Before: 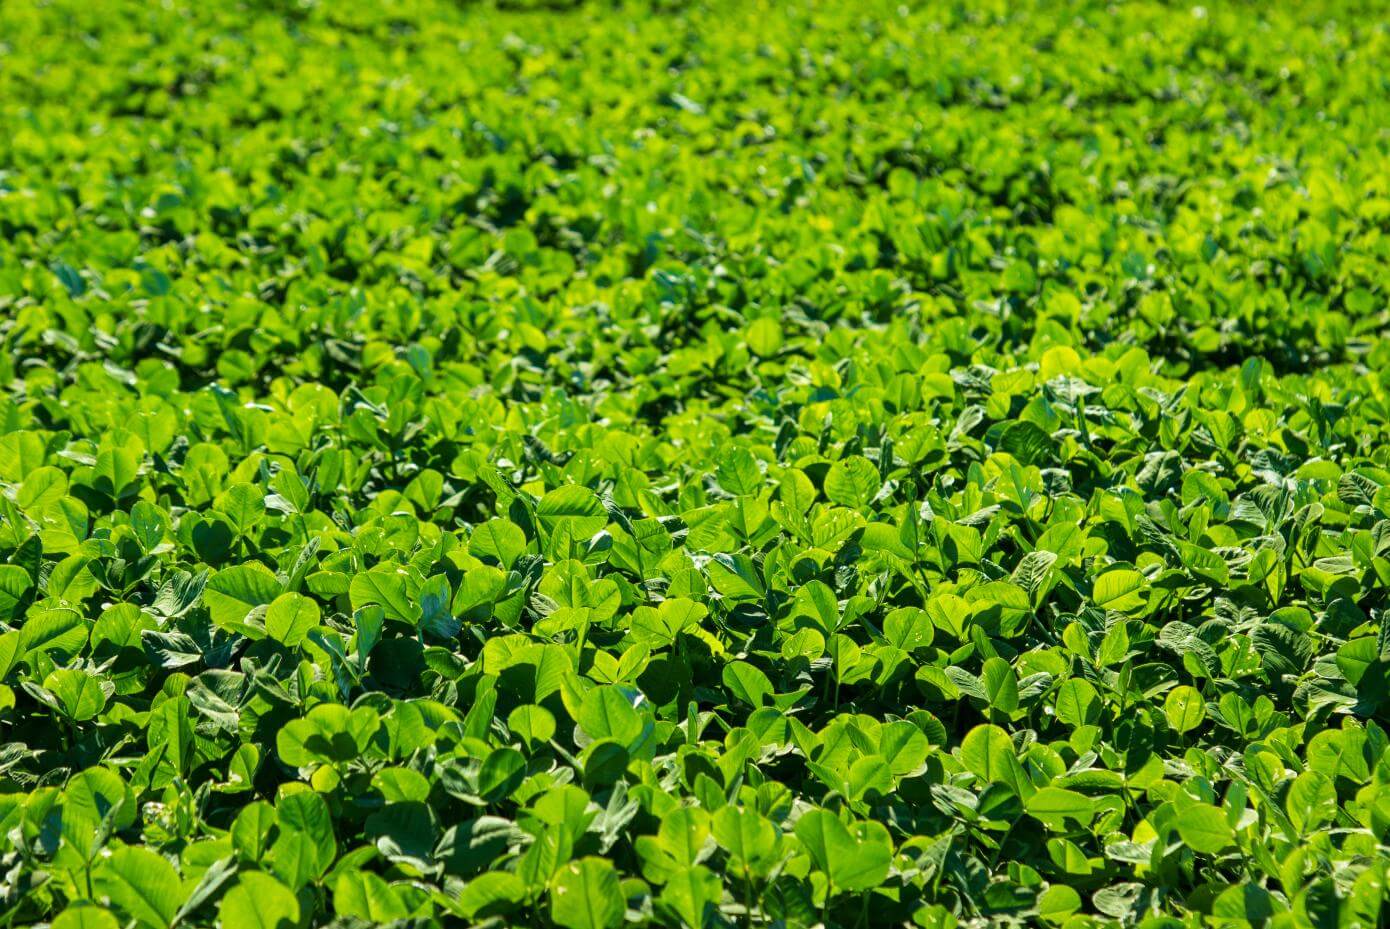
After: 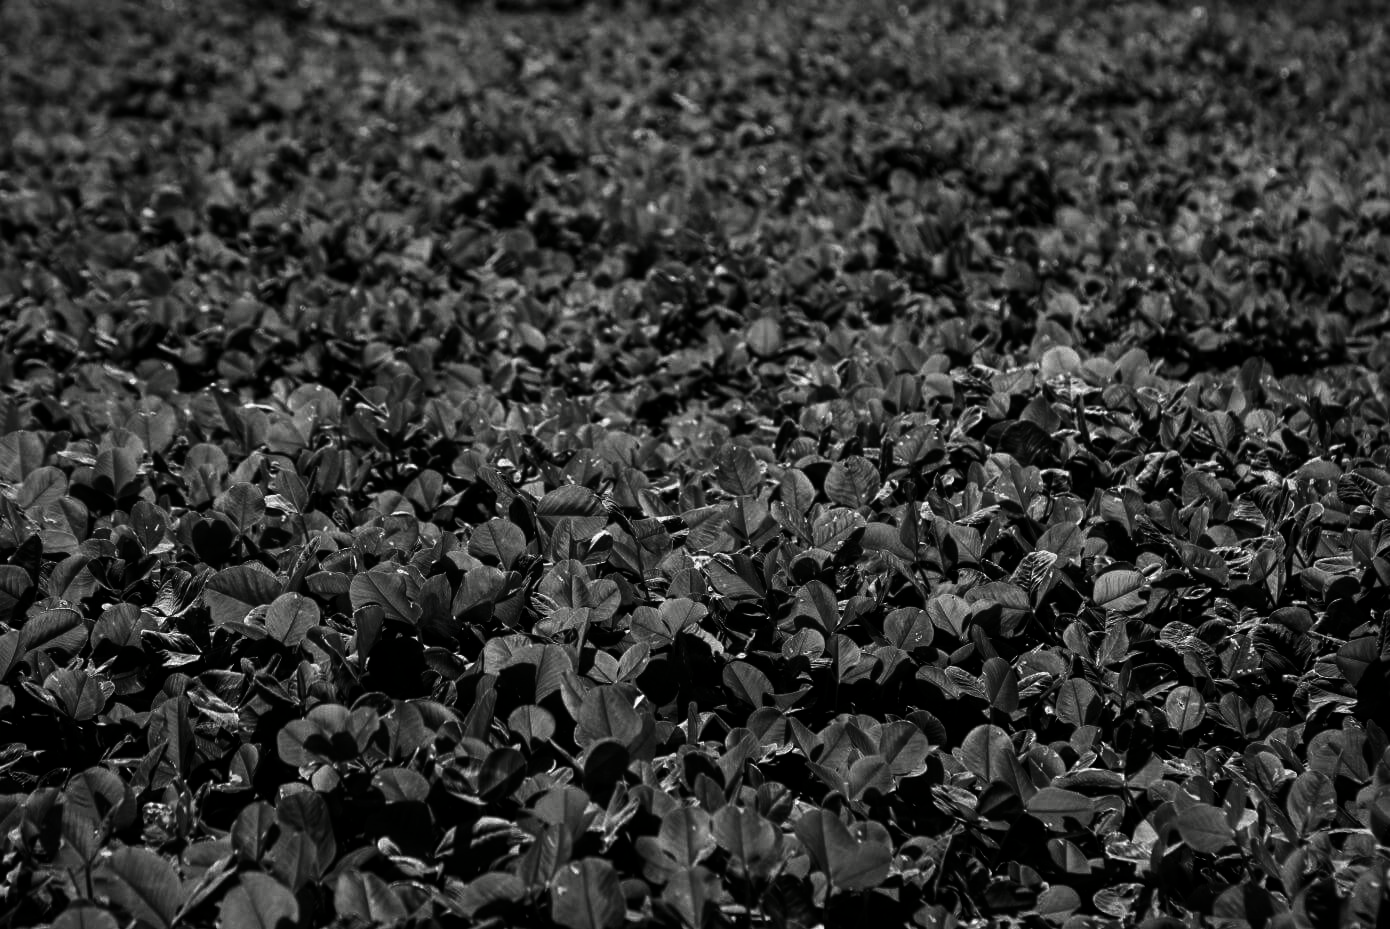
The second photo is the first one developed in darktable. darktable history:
contrast brightness saturation: contrast 0.018, brightness -0.998, saturation -0.986
vignetting: fall-off start 79.84%
